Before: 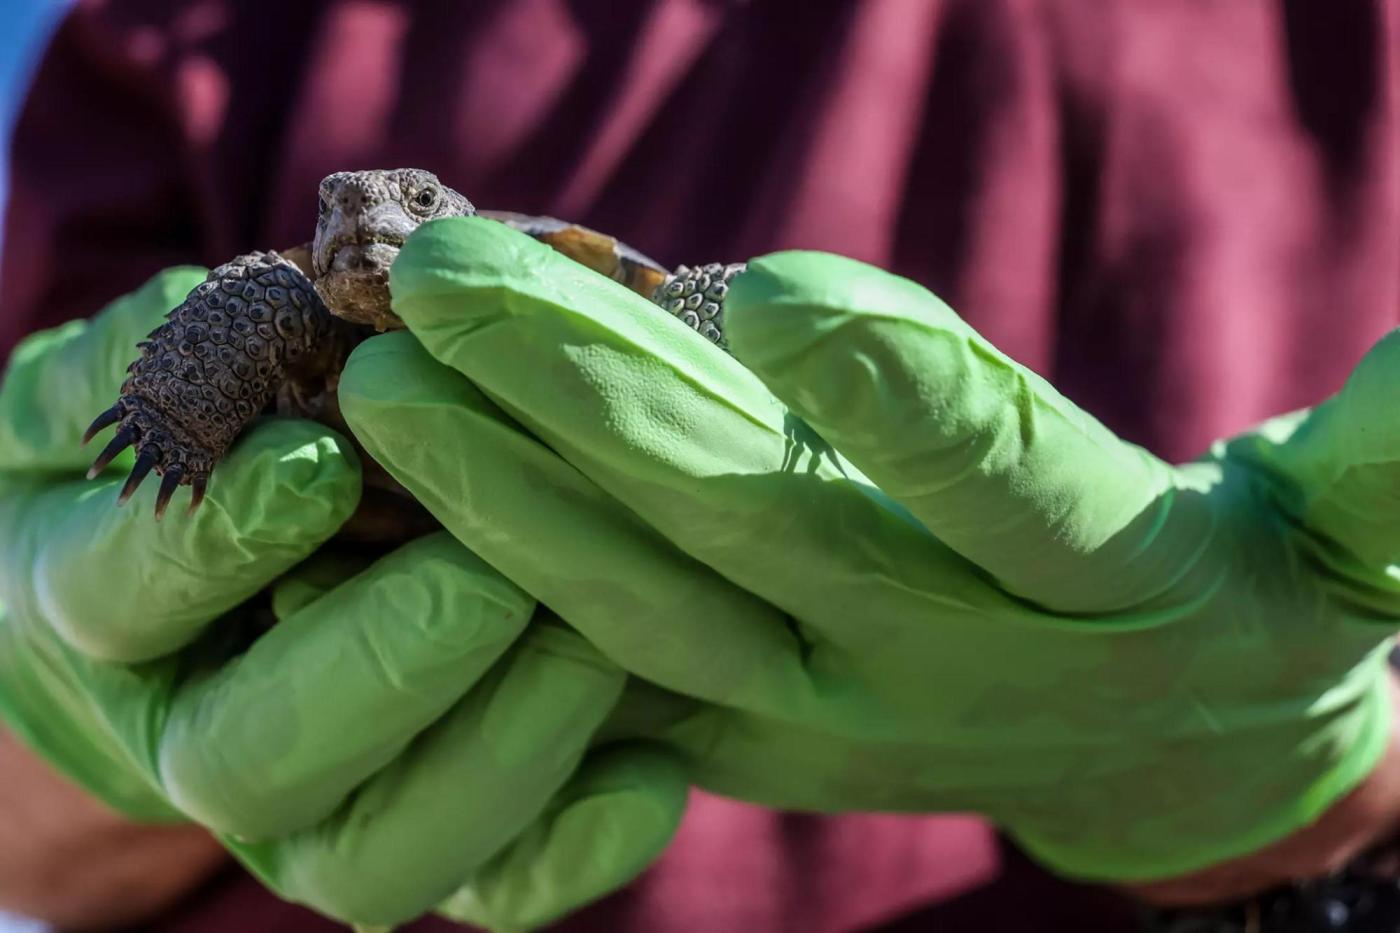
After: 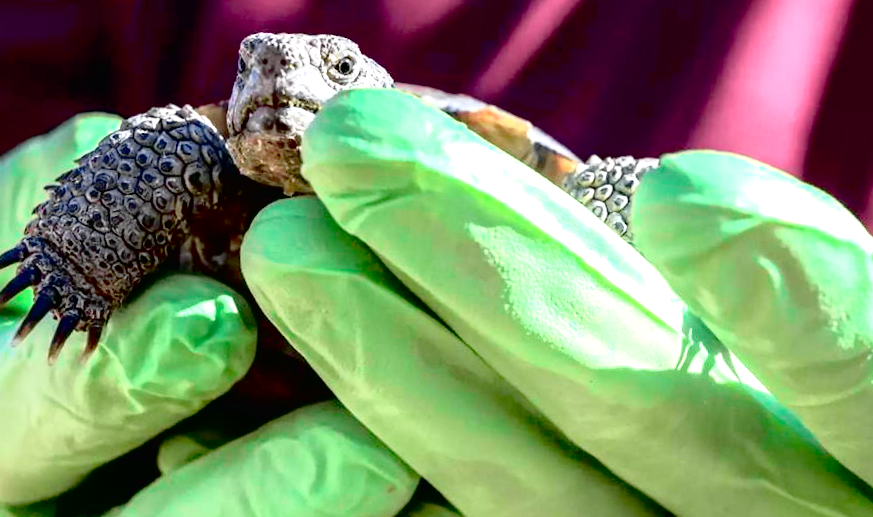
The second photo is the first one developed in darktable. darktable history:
tone curve: curves: ch0 [(0, 0.009) (0.105, 0.08) (0.195, 0.18) (0.283, 0.316) (0.384, 0.434) (0.485, 0.531) (0.638, 0.69) (0.81, 0.872) (1, 0.977)]; ch1 [(0, 0) (0.161, 0.092) (0.35, 0.33) (0.379, 0.401) (0.456, 0.469) (0.502, 0.5) (0.525, 0.514) (0.586, 0.617) (0.635, 0.655) (1, 1)]; ch2 [(0, 0) (0.371, 0.362) (0.437, 0.437) (0.48, 0.49) (0.53, 0.515) (0.56, 0.571) (0.622, 0.606) (1, 1)], color space Lab, independent channels, preserve colors none
shadows and highlights: shadows -23.08, highlights 46.15, soften with gaussian
exposure: black level correction 0.009, exposure 1.425 EV, compensate highlight preservation false
crop and rotate: angle -4.99°, left 2.122%, top 6.945%, right 27.566%, bottom 30.519%
